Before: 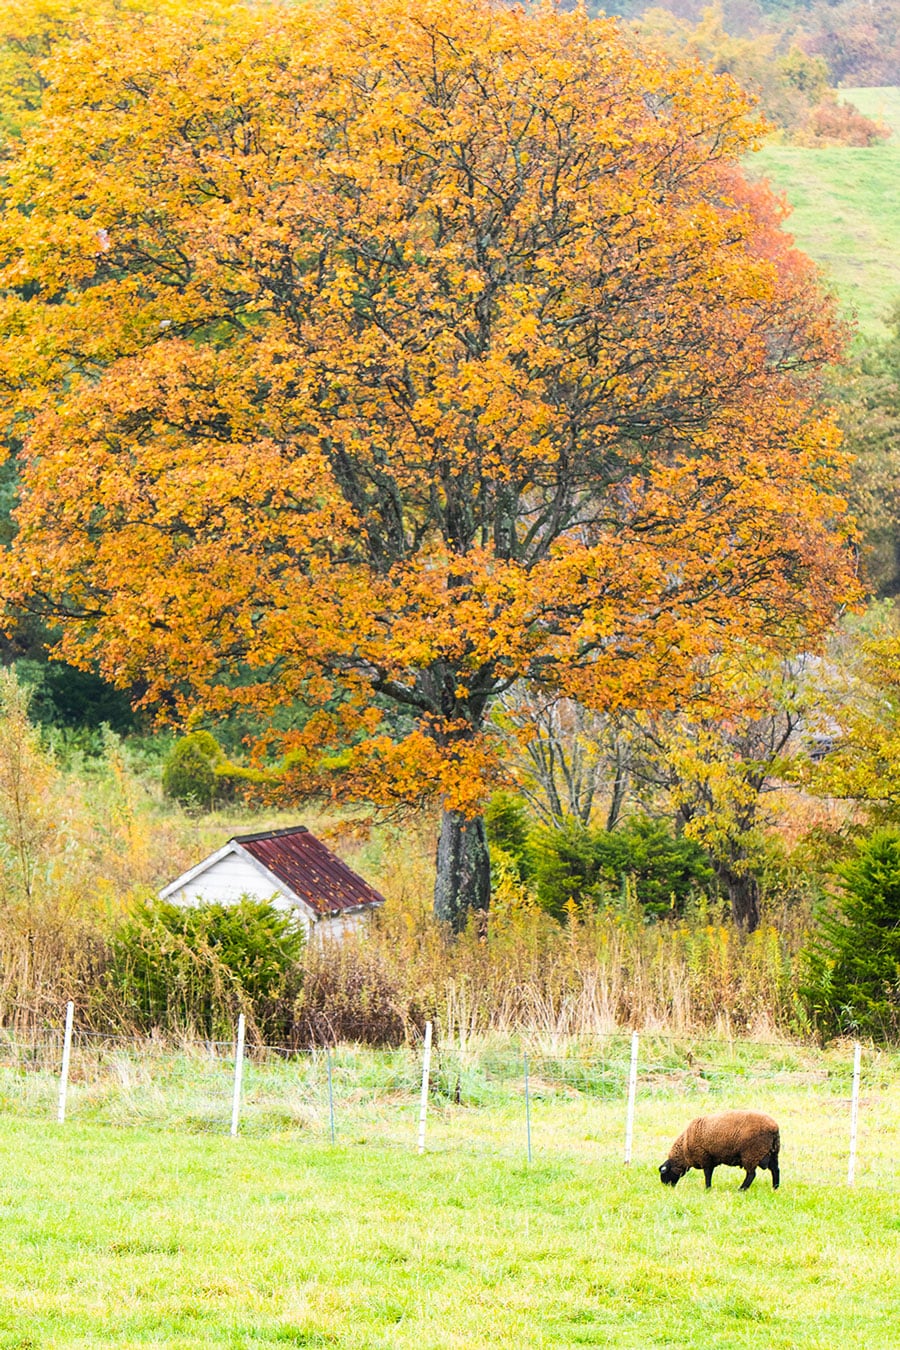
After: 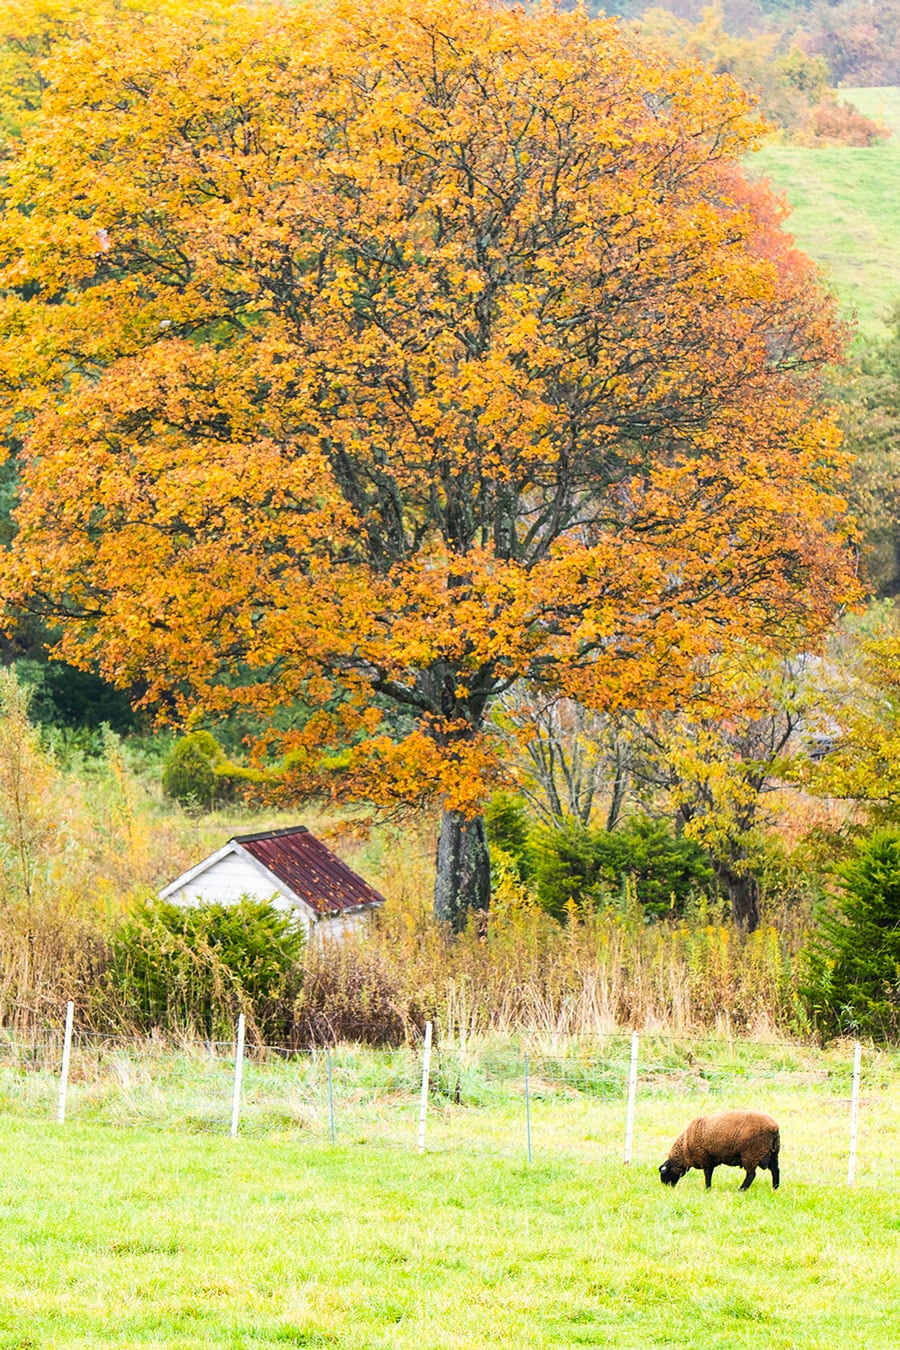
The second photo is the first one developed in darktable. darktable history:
contrast brightness saturation: contrast 0.078, saturation 0.023
